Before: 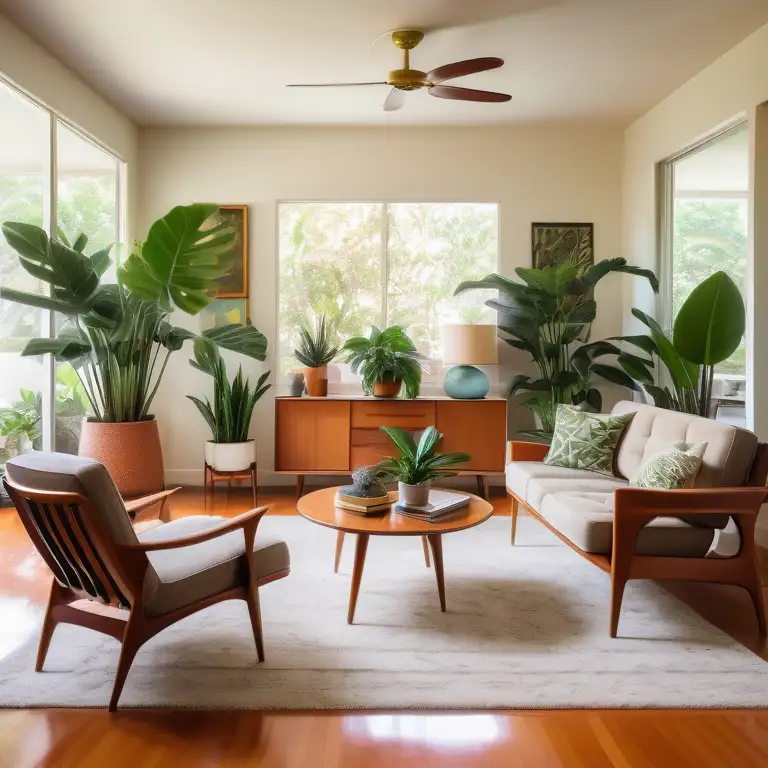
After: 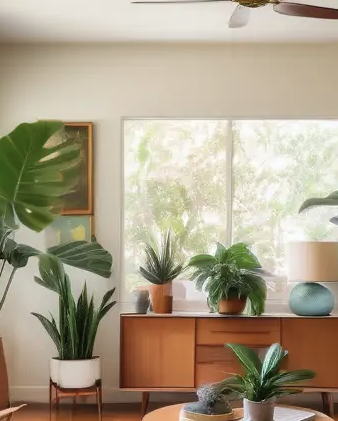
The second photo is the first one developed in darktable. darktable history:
color correction: saturation 0.8
crop: left 20.248%, top 10.86%, right 35.675%, bottom 34.321%
